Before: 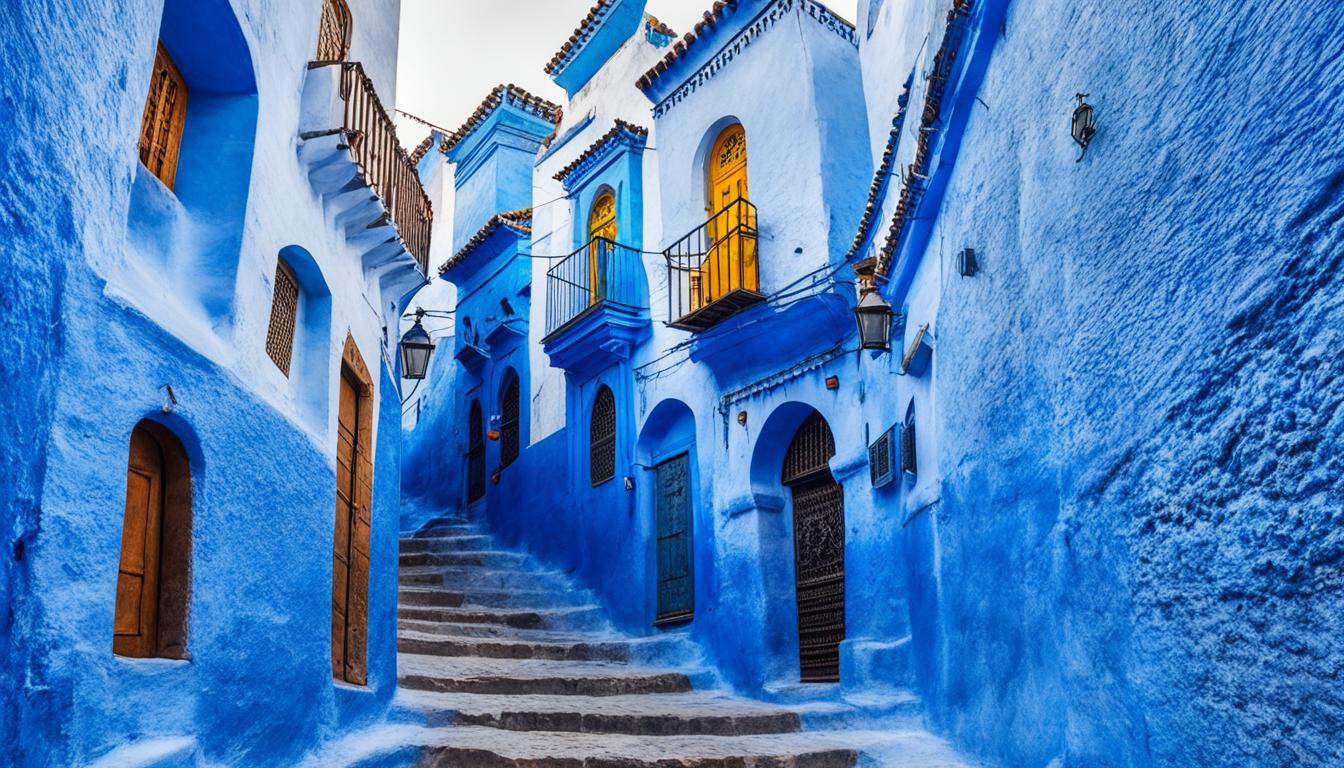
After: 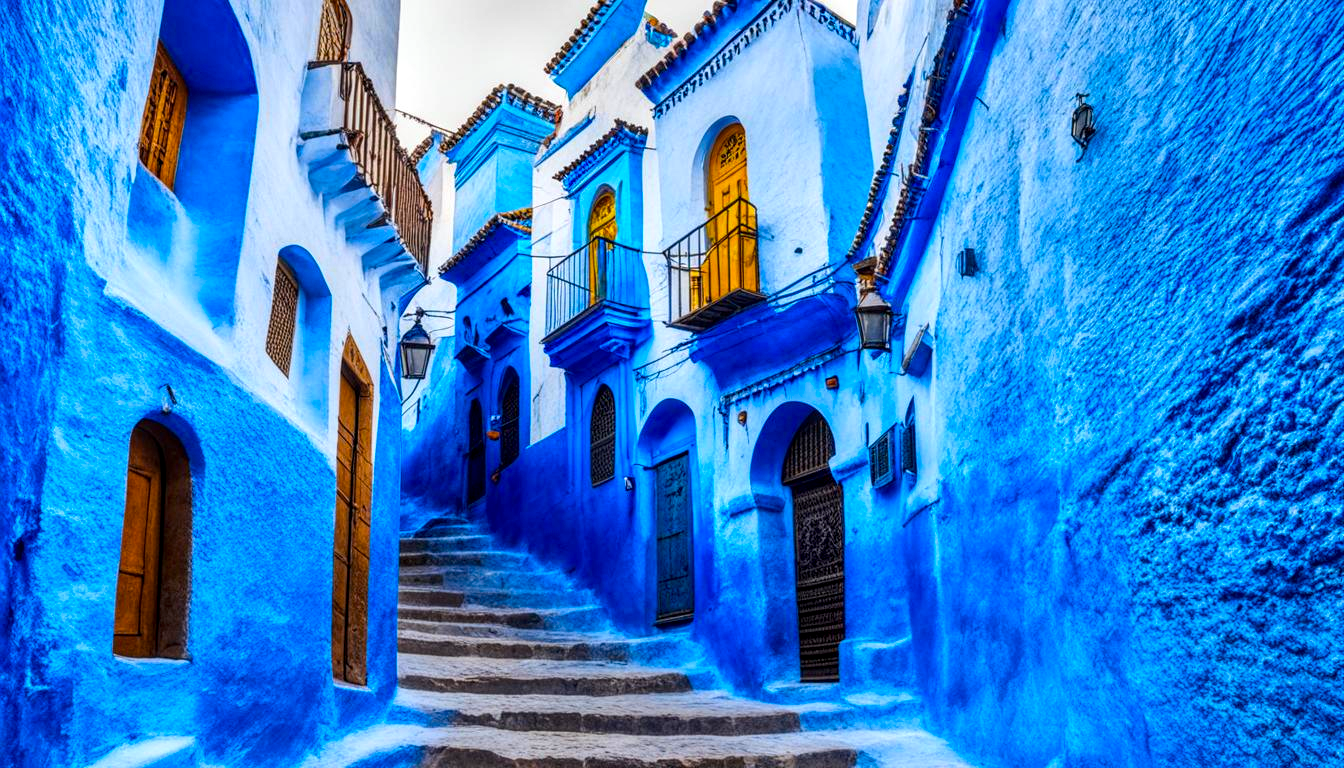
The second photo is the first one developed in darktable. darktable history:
local contrast: detail 130%
color balance rgb: linear chroma grading › global chroma 15%, perceptual saturation grading › global saturation 30%
color zones: curves: ch0 [(0.068, 0.464) (0.25, 0.5) (0.48, 0.508) (0.75, 0.536) (0.886, 0.476) (0.967, 0.456)]; ch1 [(0.066, 0.456) (0.25, 0.5) (0.616, 0.508) (0.746, 0.56) (0.934, 0.444)]
